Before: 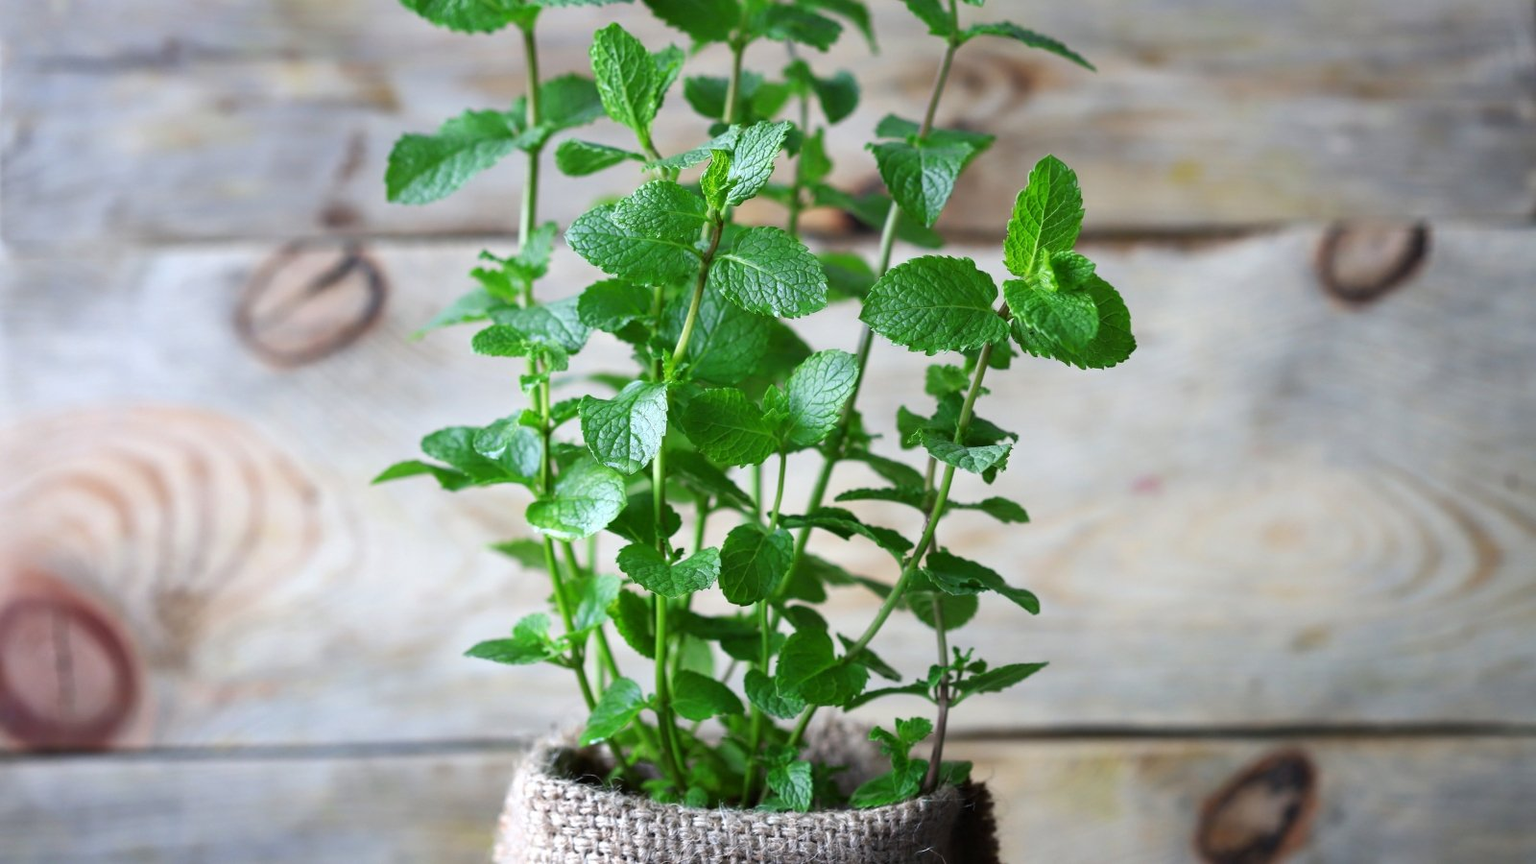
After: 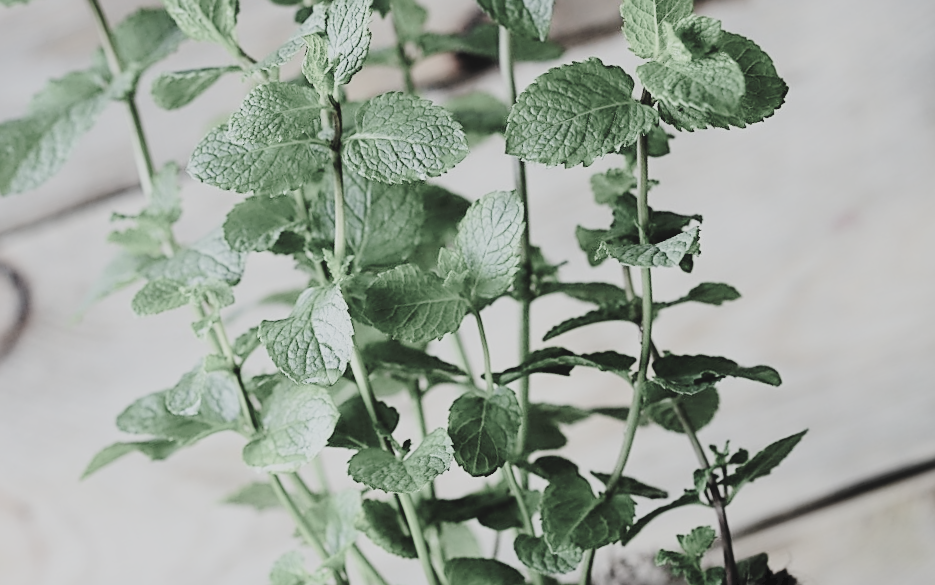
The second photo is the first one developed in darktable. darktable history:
tone curve: curves: ch0 [(0, 0) (0.003, 0.077) (0.011, 0.08) (0.025, 0.083) (0.044, 0.095) (0.069, 0.106) (0.1, 0.12) (0.136, 0.144) (0.177, 0.185) (0.224, 0.231) (0.277, 0.297) (0.335, 0.382) (0.399, 0.471) (0.468, 0.553) (0.543, 0.623) (0.623, 0.689) (0.709, 0.75) (0.801, 0.81) (0.898, 0.873) (1, 1)], preserve colors none
crop and rotate: angle 18.84°, left 6.914%, right 4.187%, bottom 1.108%
sharpen: on, module defaults
filmic rgb: black relative exposure -5.01 EV, white relative exposure 3.95 EV, hardness 2.89, contrast 1.296, highlights saturation mix -30.84%, color science v5 (2021), iterations of high-quality reconstruction 0, contrast in shadows safe, contrast in highlights safe
